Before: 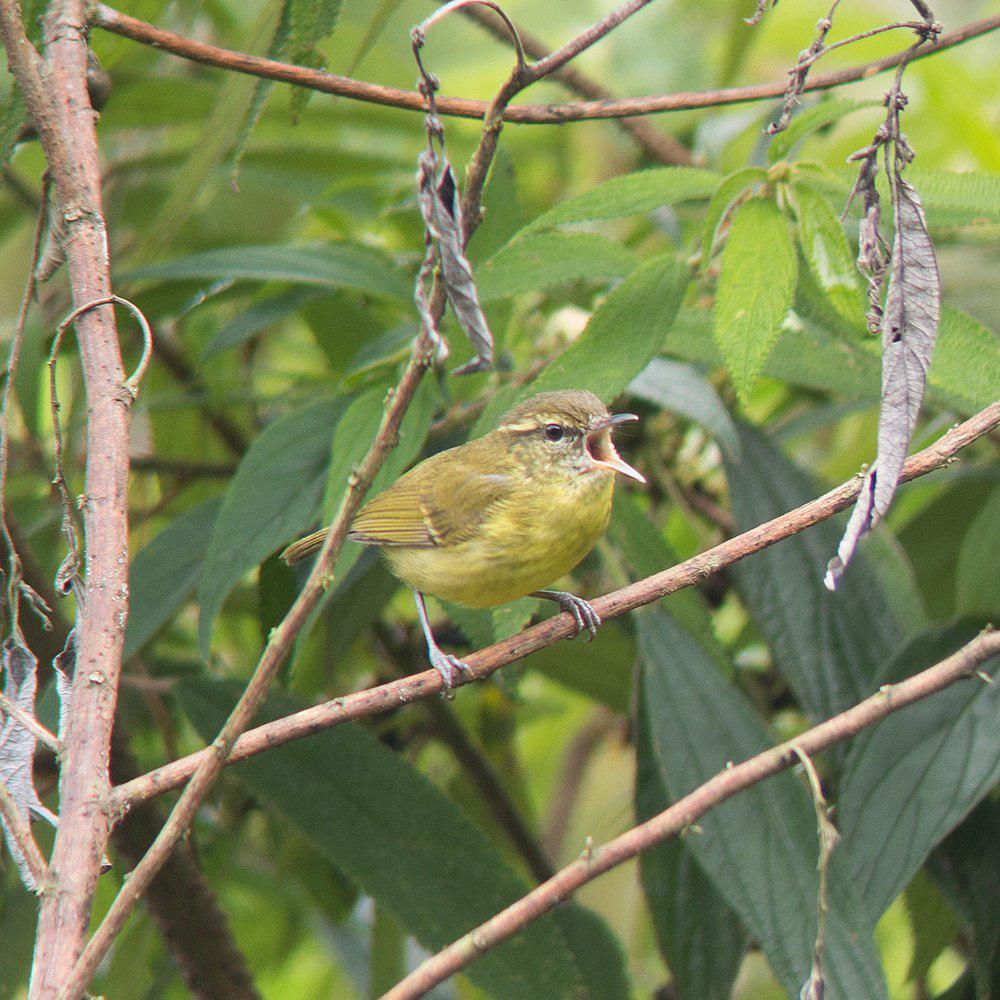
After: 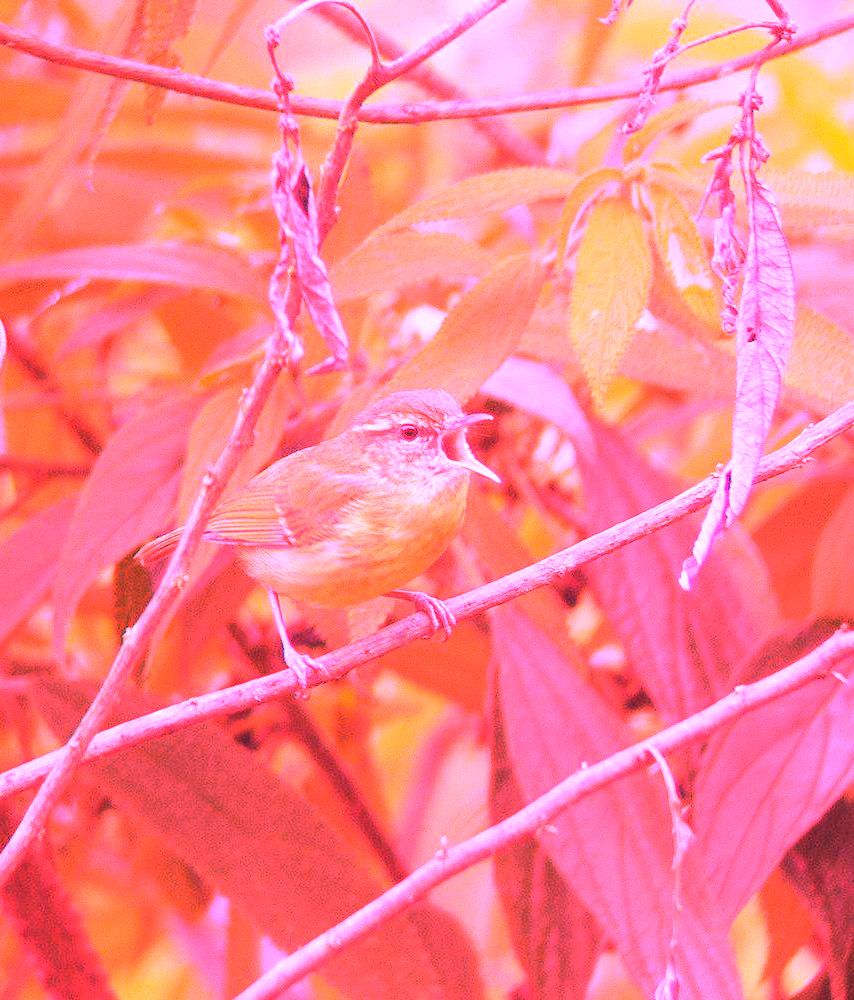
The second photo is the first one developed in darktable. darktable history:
white balance: red 4.26, blue 1.802
crop and rotate: left 14.584%
